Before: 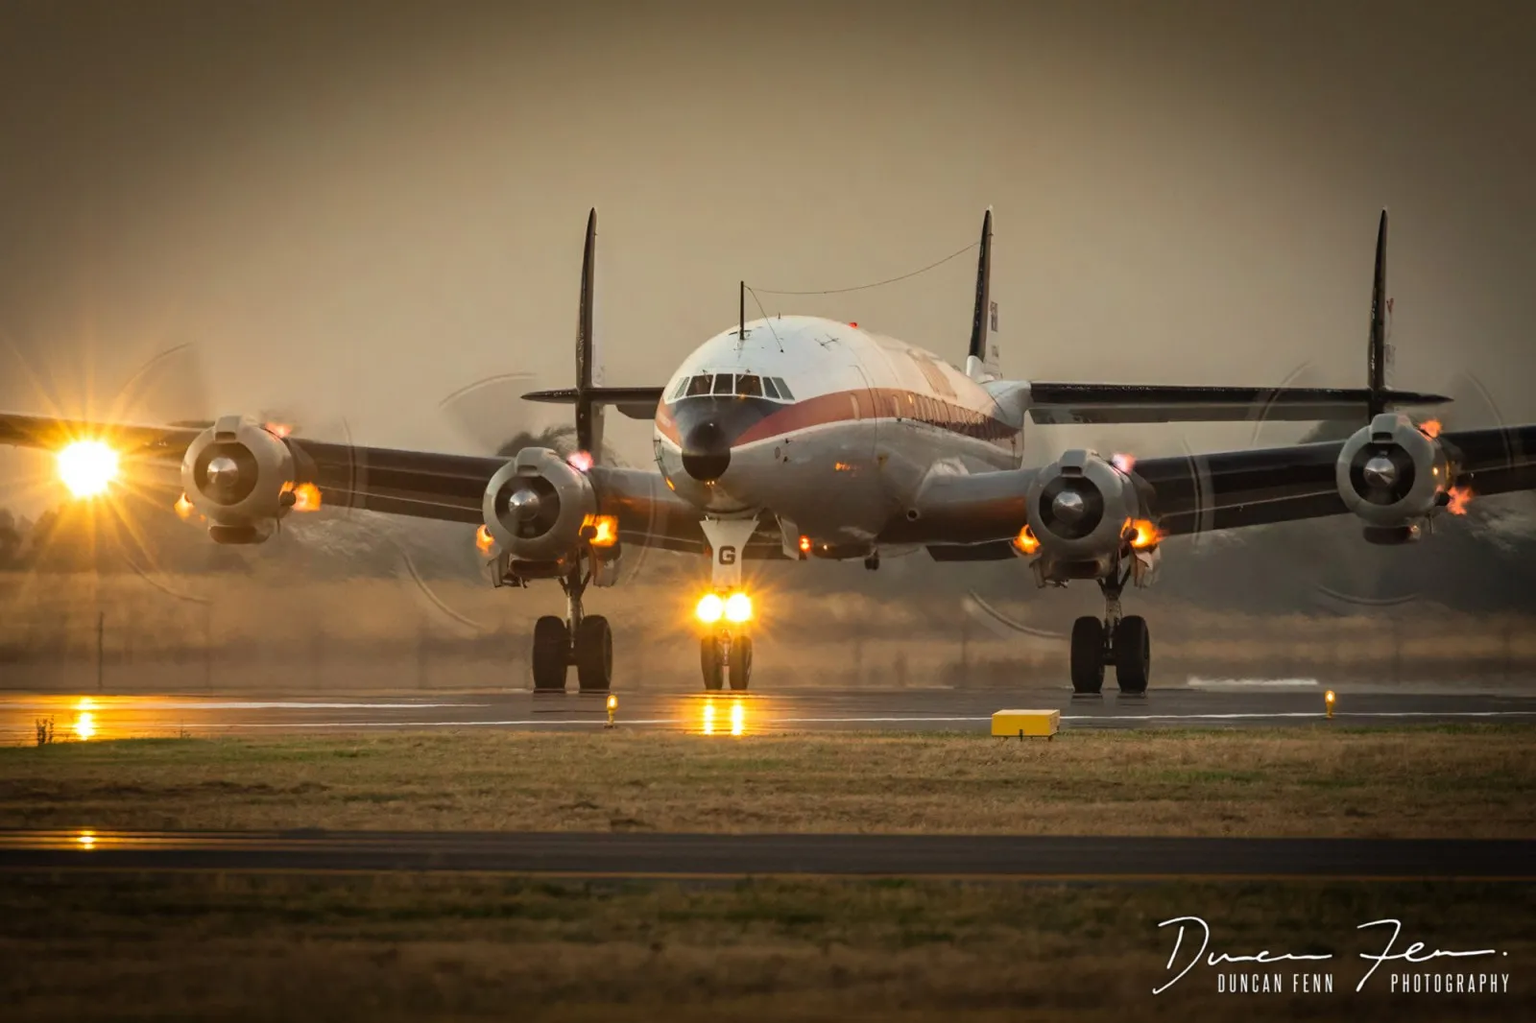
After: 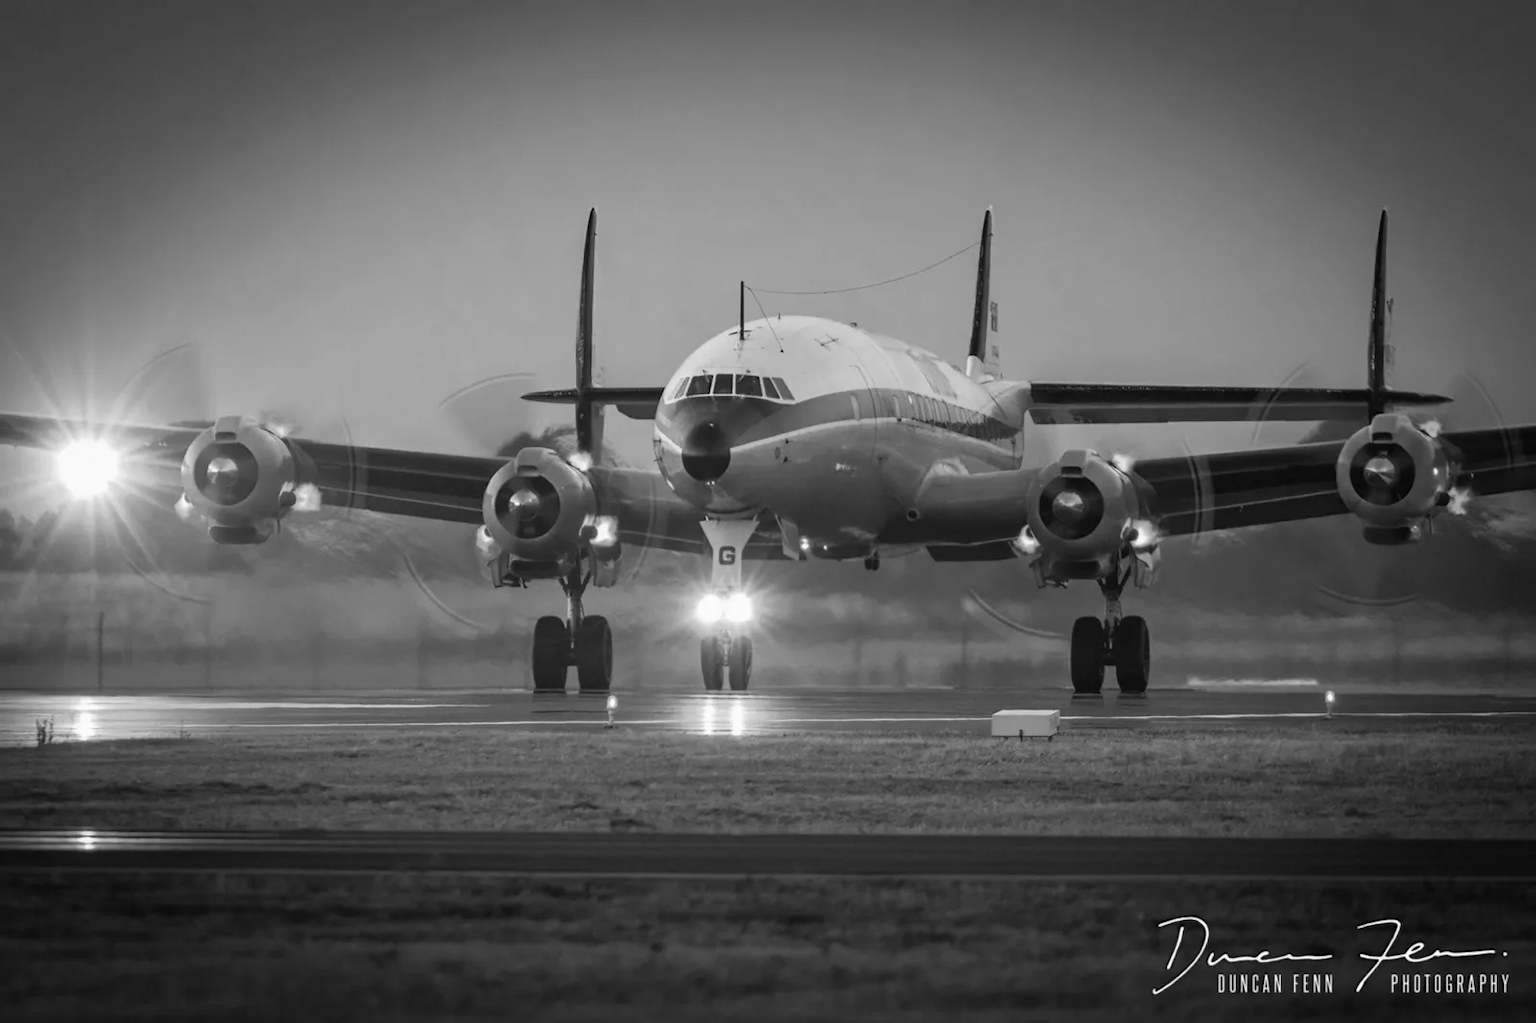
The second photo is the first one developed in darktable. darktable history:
color calibration: illuminant as shot in camera, x 0.358, y 0.373, temperature 4628.91 K
color correction: highlights a* -4.18, highlights b* -10.81
monochrome: a 32, b 64, size 2.3
